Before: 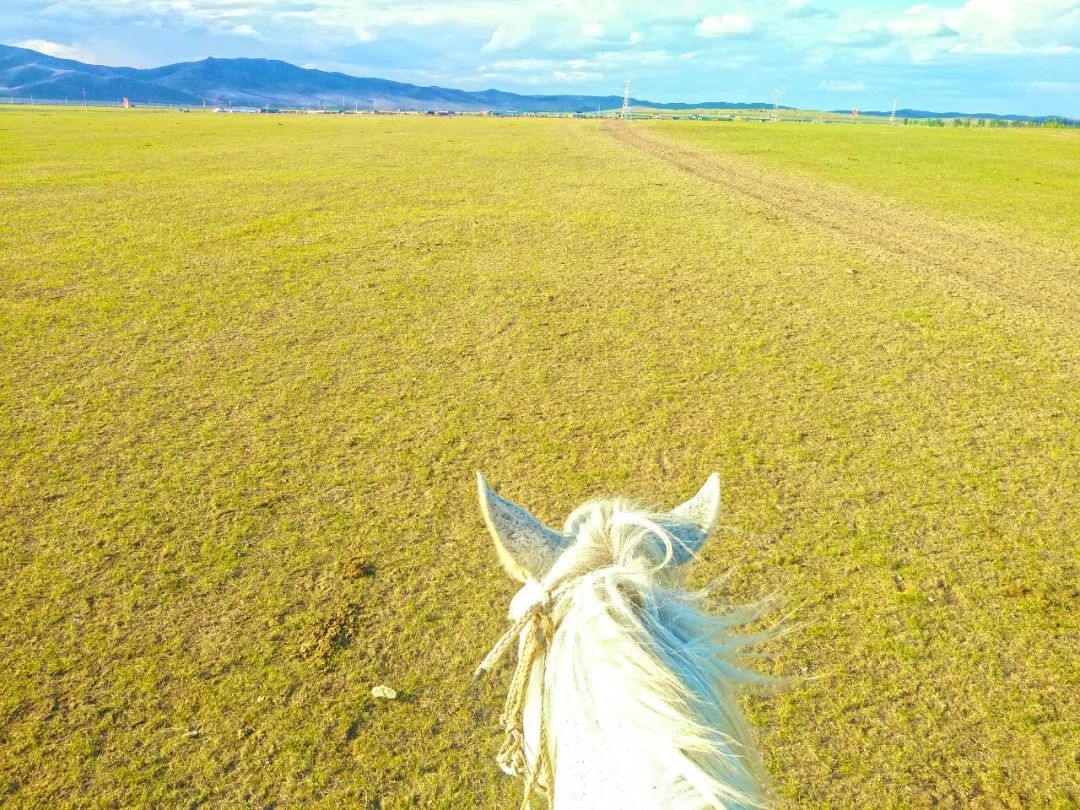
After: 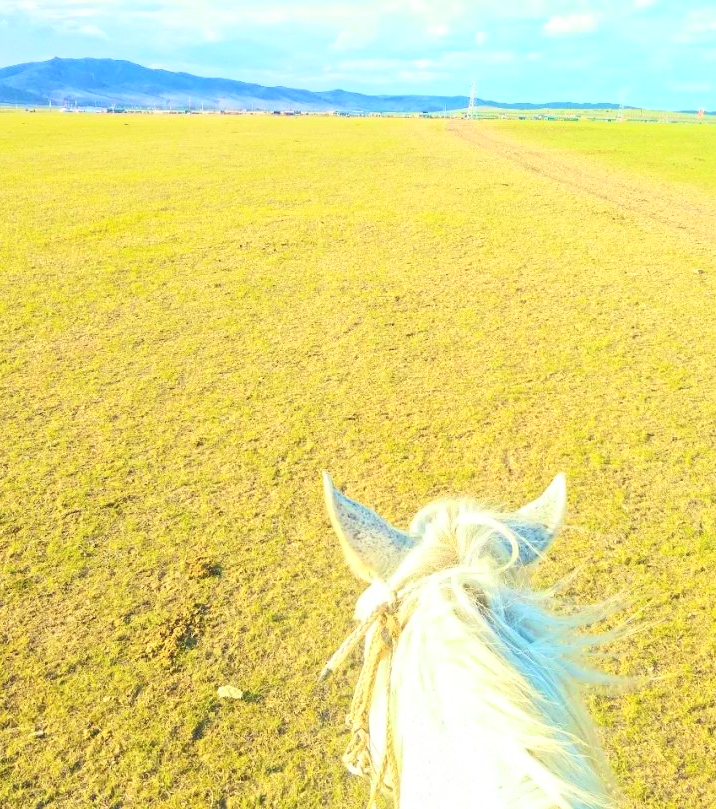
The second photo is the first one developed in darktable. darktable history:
crop and rotate: left 14.297%, right 19.381%
contrast brightness saturation: contrast 0.243, brightness 0.252, saturation 0.387
color correction: highlights b* 0, saturation 0.808
